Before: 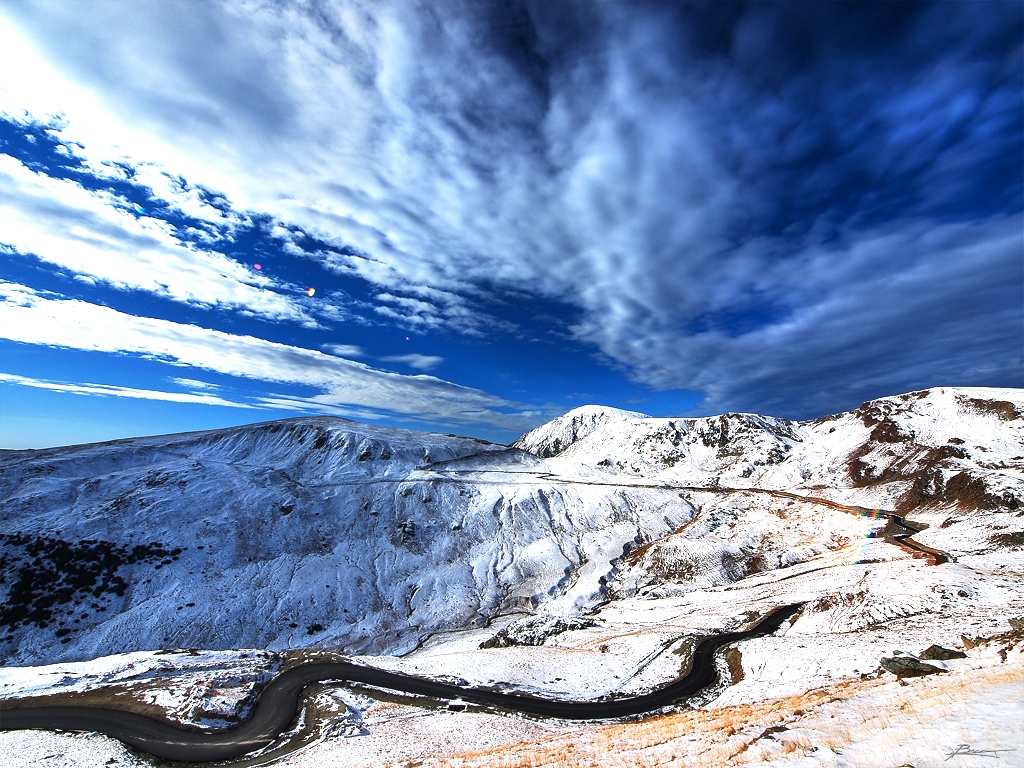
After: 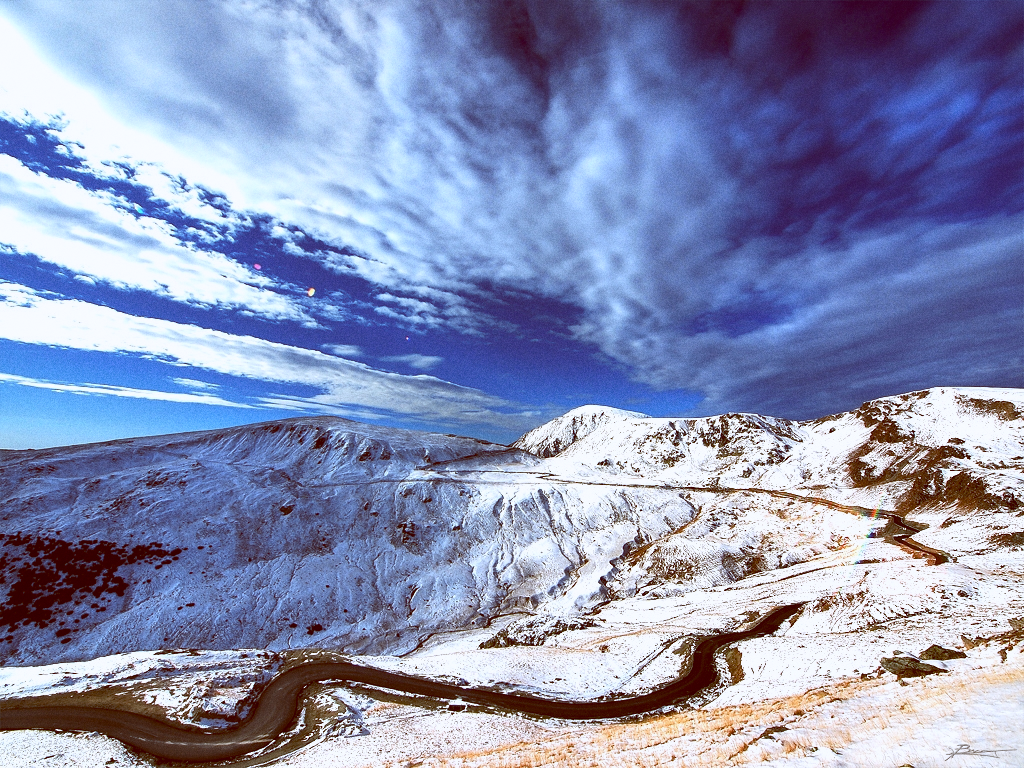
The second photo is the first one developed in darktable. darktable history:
grain: on, module defaults
color balance: lift [1, 1.011, 0.999, 0.989], gamma [1.109, 1.045, 1.039, 0.955], gain [0.917, 0.936, 0.952, 1.064], contrast 2.32%, contrast fulcrum 19%, output saturation 101%
